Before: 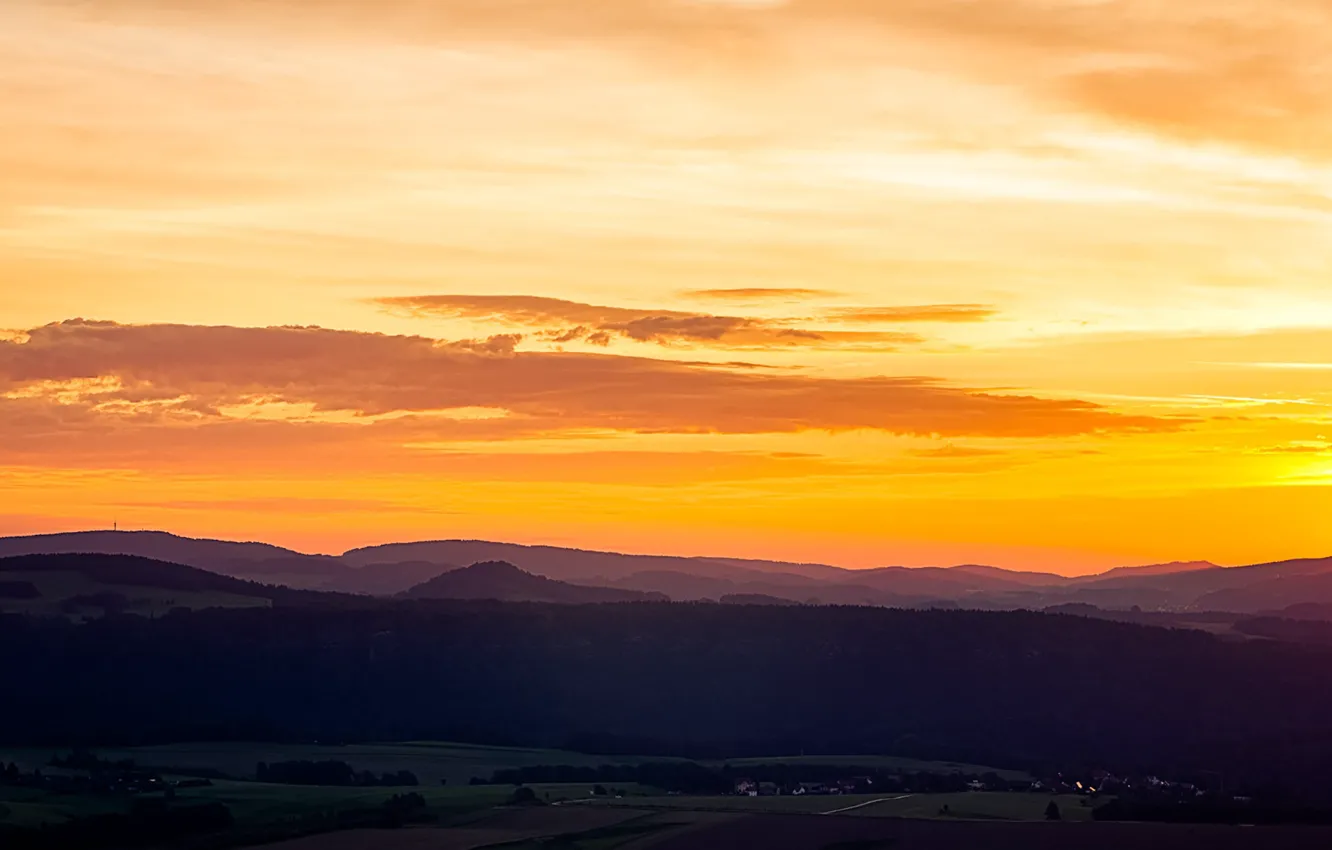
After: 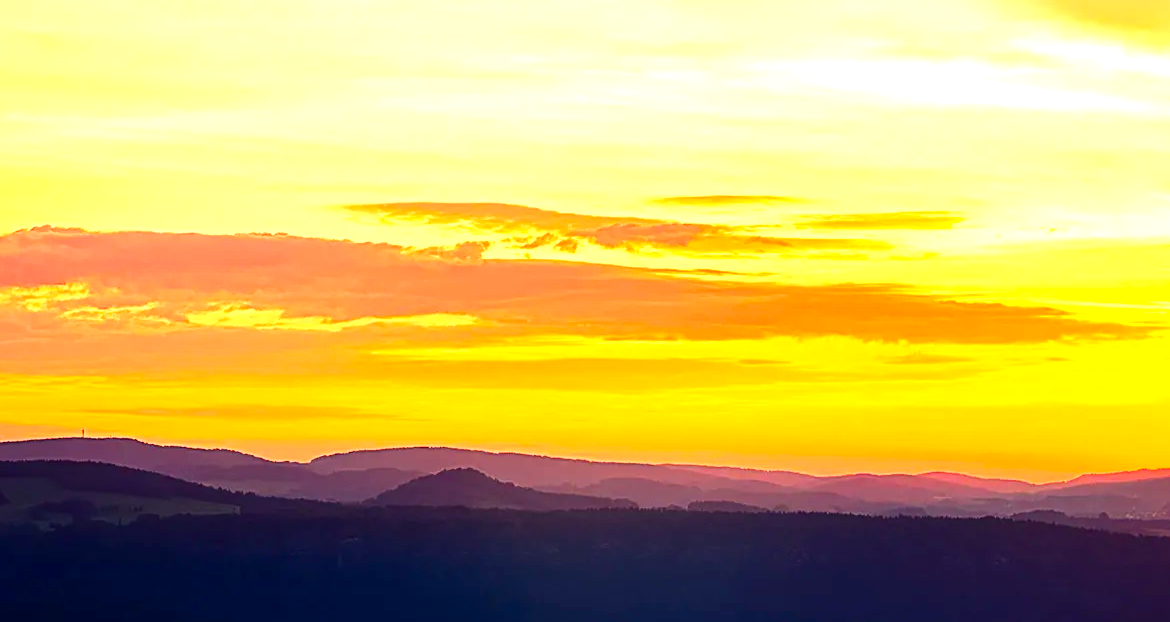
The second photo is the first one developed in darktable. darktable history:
exposure: black level correction 0, exposure 1.015 EV, compensate highlight preservation false
crop and rotate: left 2.43%, top 11.022%, right 9.663%, bottom 15.7%
contrast brightness saturation: contrast 0.16, saturation 0.316
